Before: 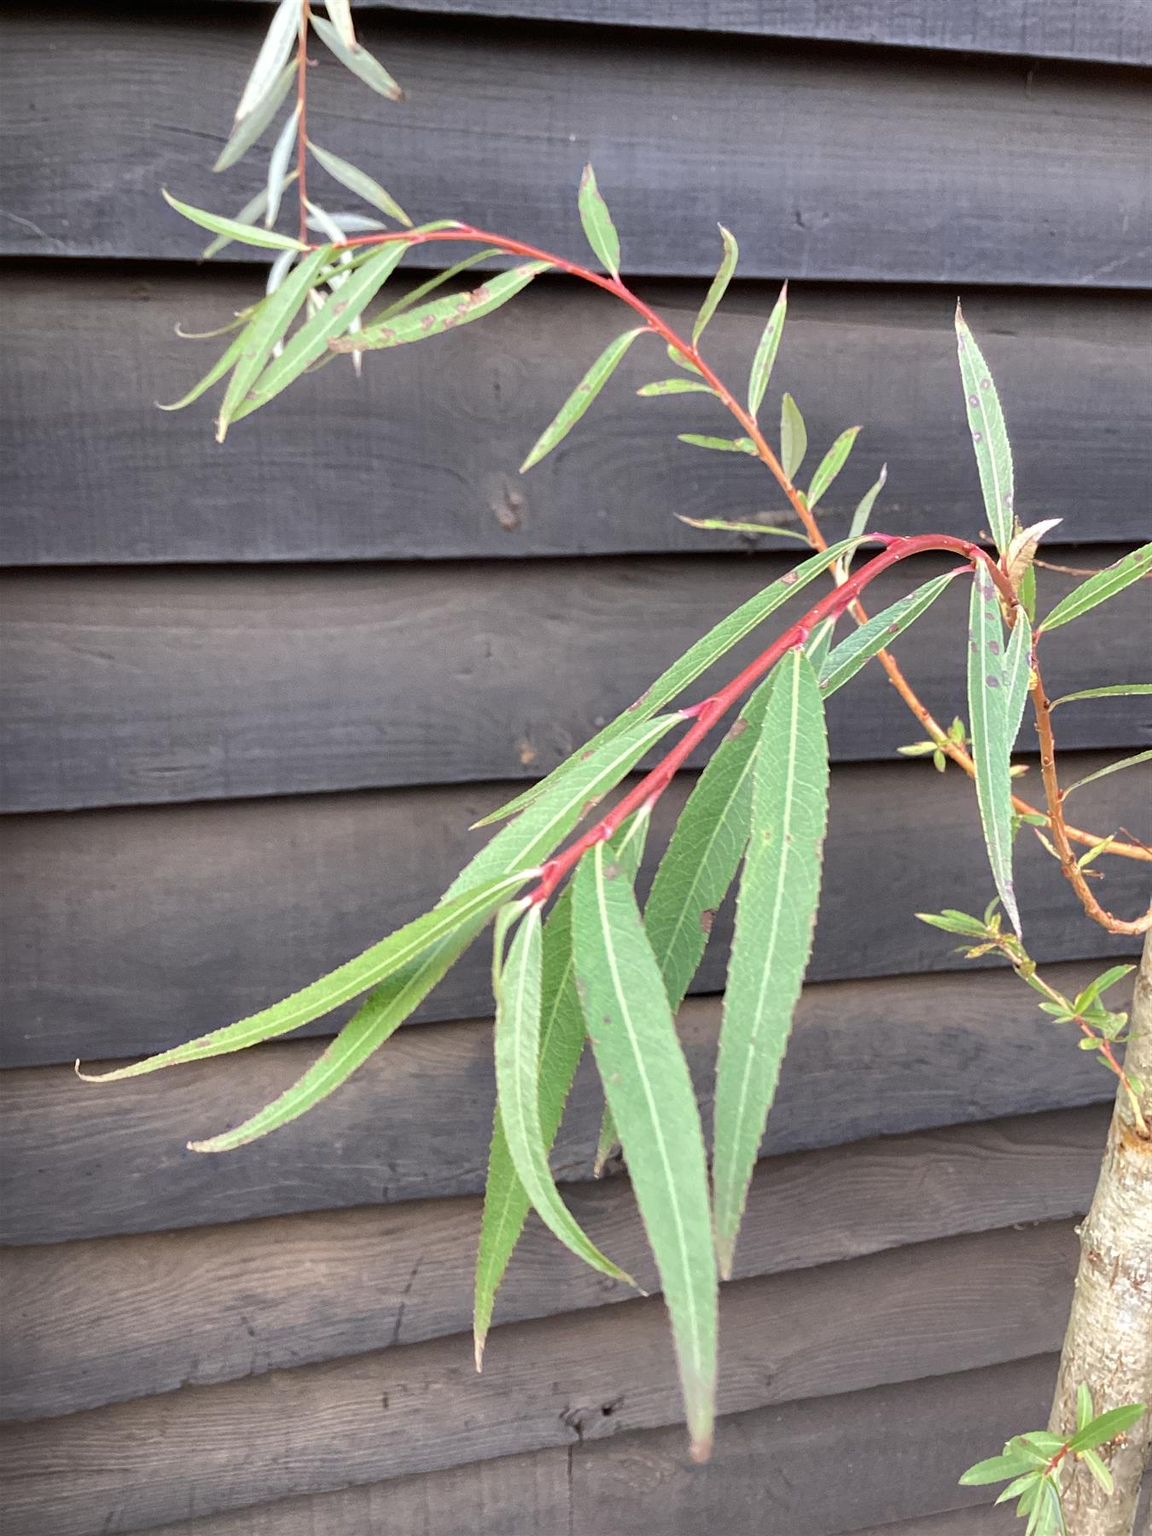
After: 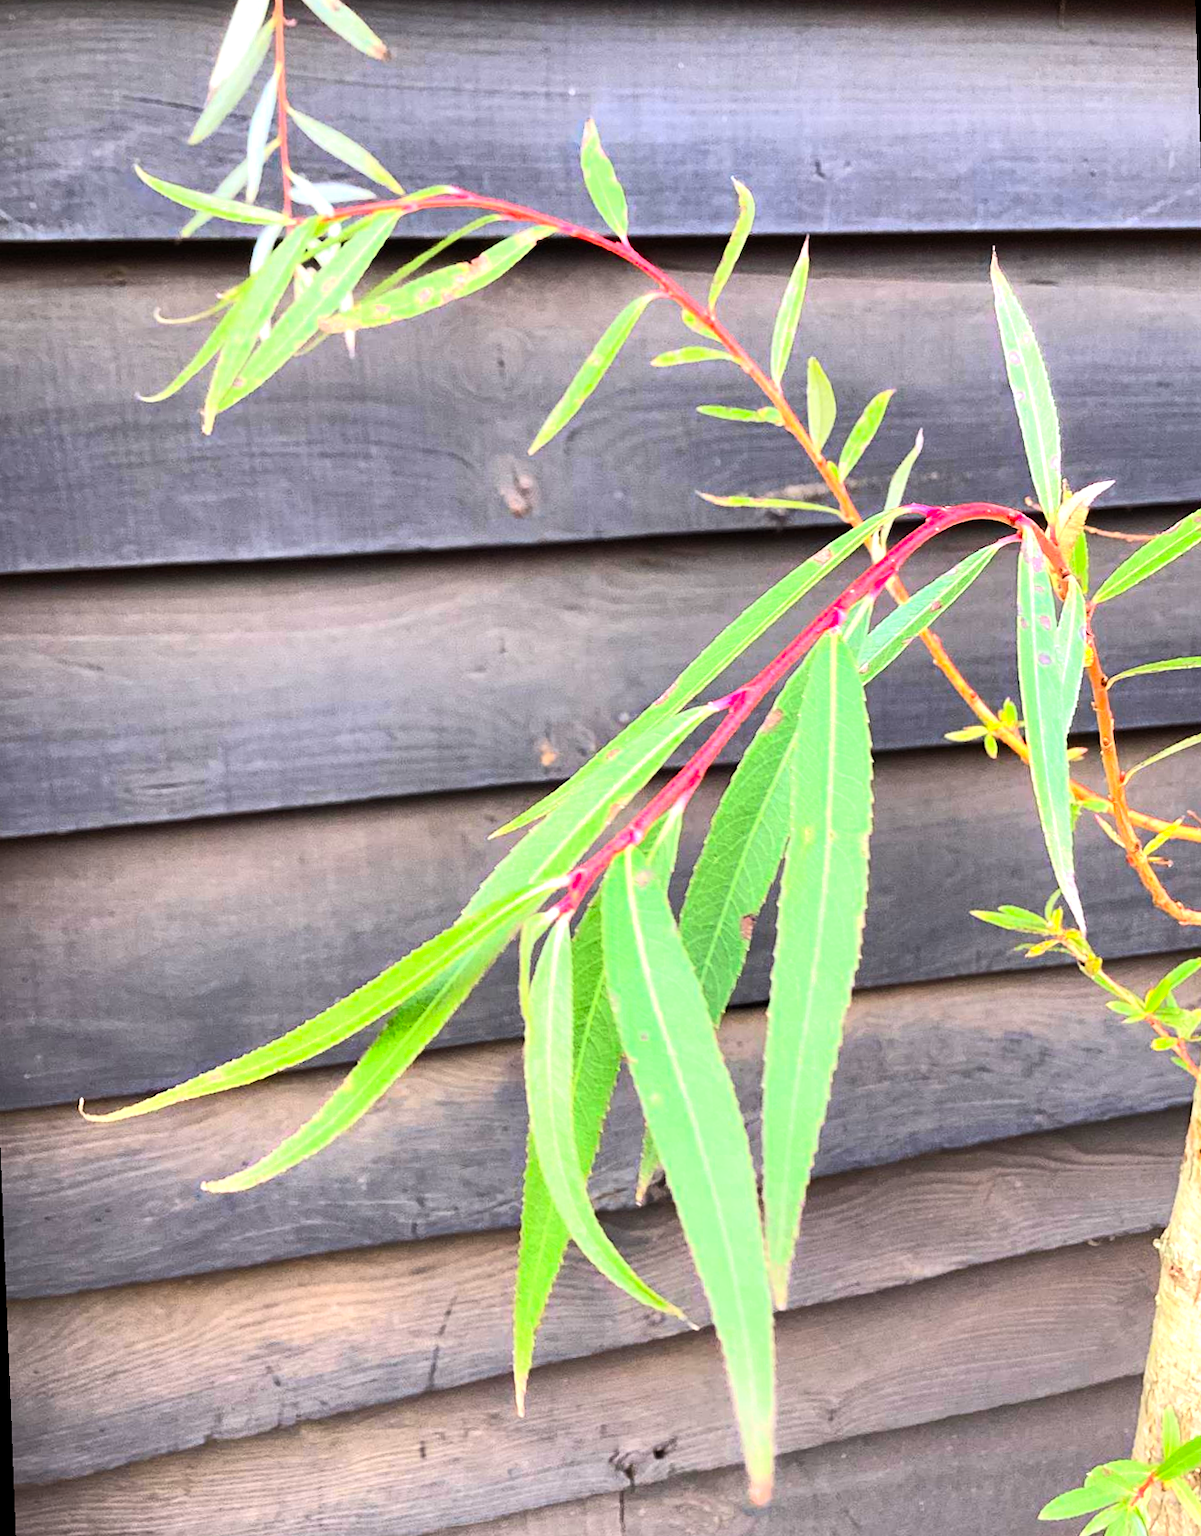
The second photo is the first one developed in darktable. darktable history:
rotate and perspective: rotation -2.12°, lens shift (vertical) 0.009, lens shift (horizontal) -0.008, automatic cropping original format, crop left 0.036, crop right 0.964, crop top 0.05, crop bottom 0.959
contrast brightness saturation: contrast 0.2, brightness 0.2, saturation 0.8
tone equalizer: -8 EV -0.75 EV, -7 EV -0.7 EV, -6 EV -0.6 EV, -5 EV -0.4 EV, -3 EV 0.4 EV, -2 EV 0.6 EV, -1 EV 0.7 EV, +0 EV 0.75 EV, edges refinement/feathering 500, mask exposure compensation -1.57 EV, preserve details no
